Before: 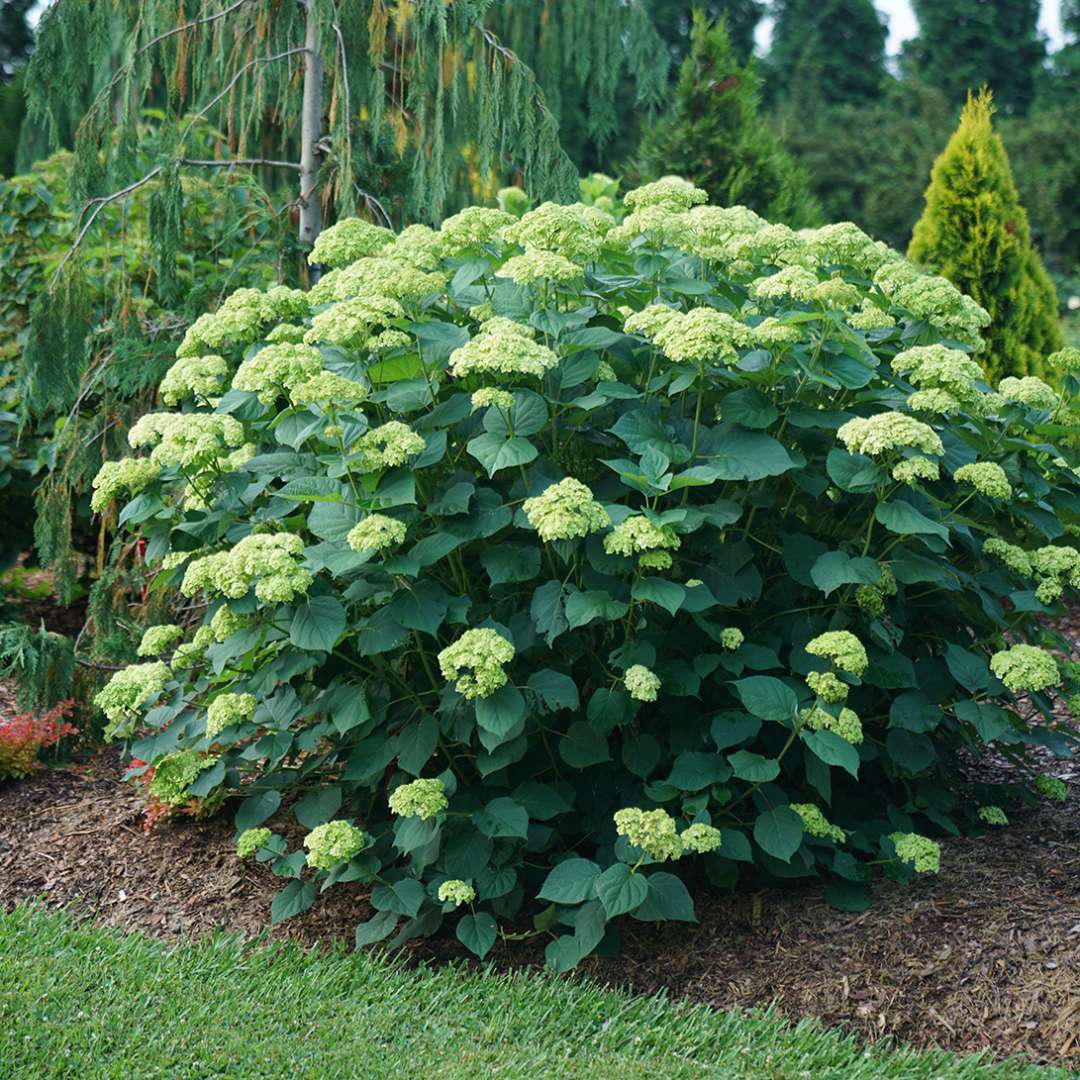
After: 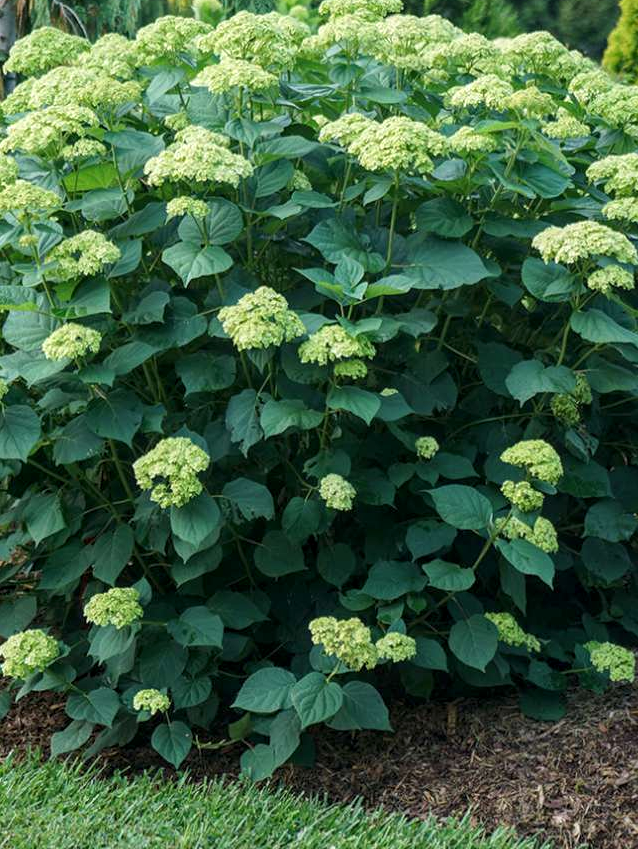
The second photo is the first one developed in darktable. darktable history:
local contrast: on, module defaults
crop and rotate: left 28.256%, top 17.734%, right 12.656%, bottom 3.573%
